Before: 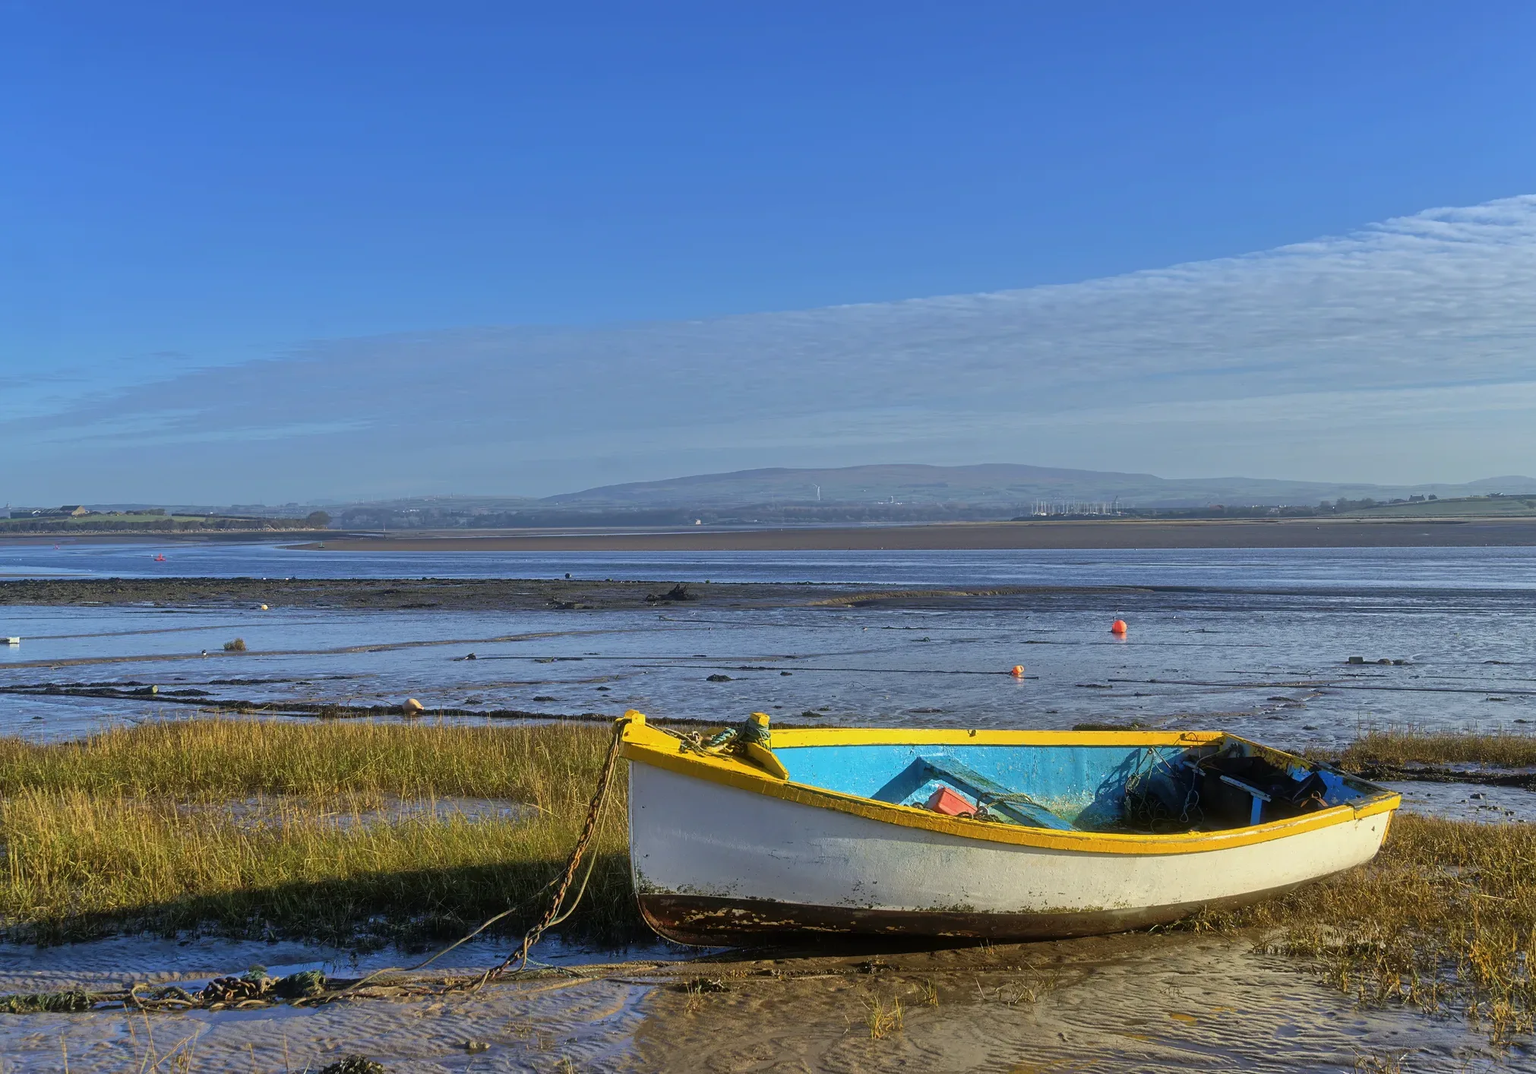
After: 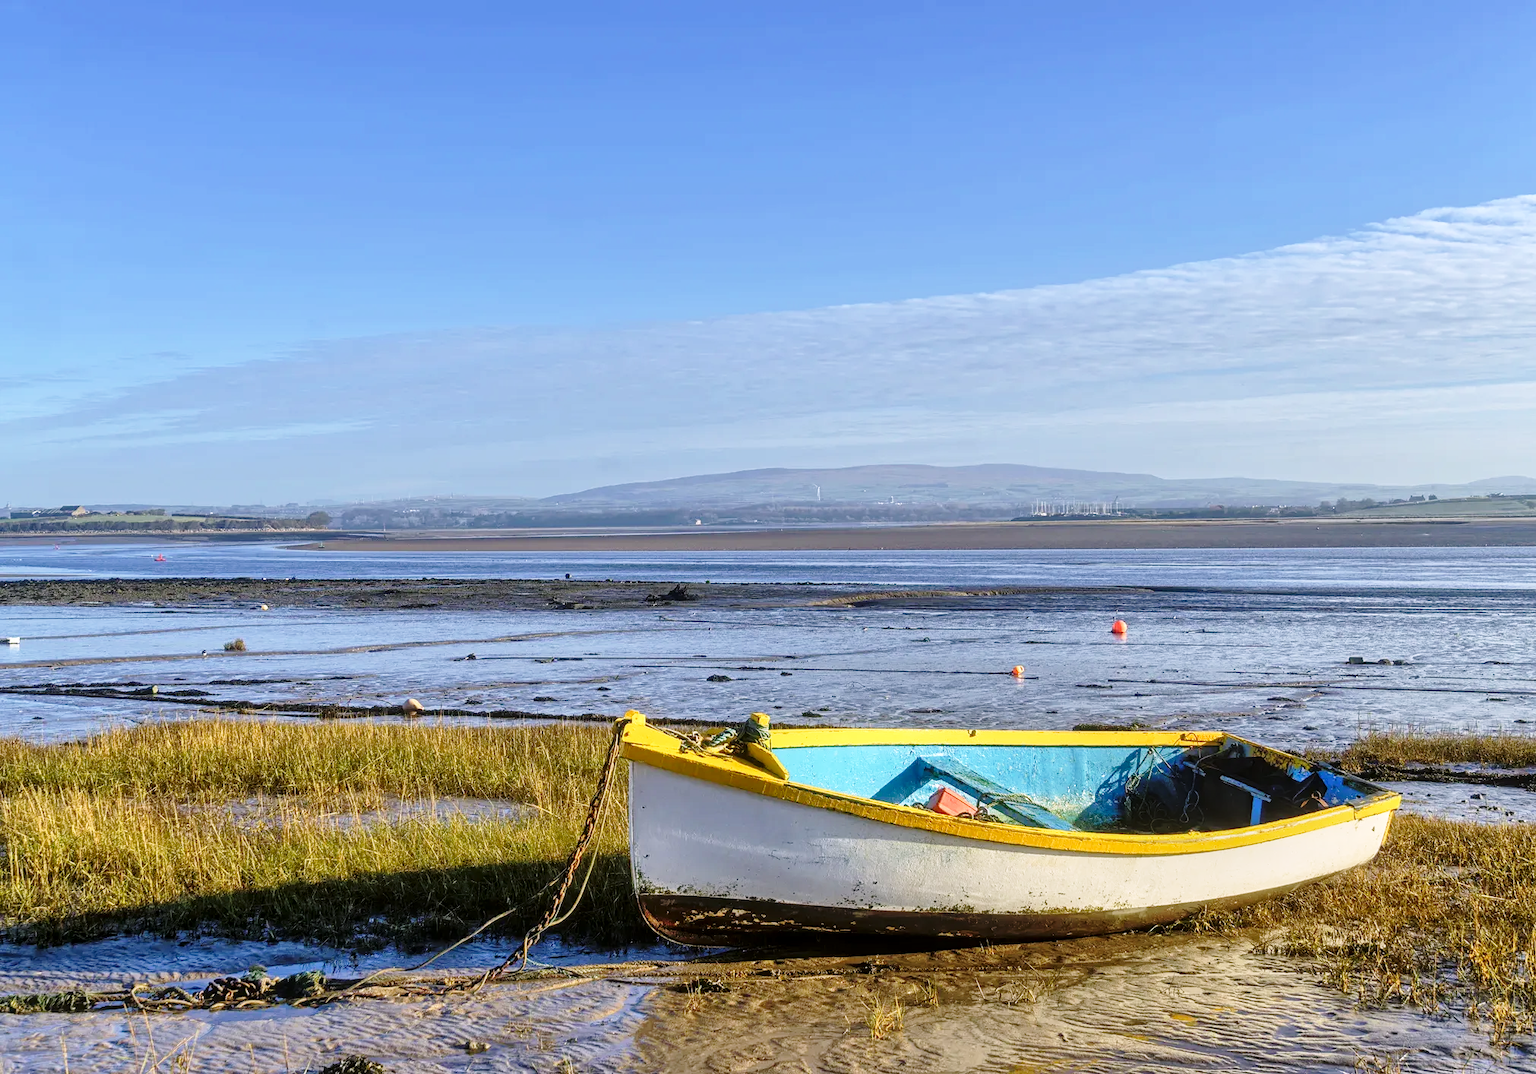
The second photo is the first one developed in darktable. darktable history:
local contrast: on, module defaults
color correction: highlights a* 3.09, highlights b* -1, shadows a* -0.077, shadows b* 2.11, saturation 0.98
base curve: curves: ch0 [(0, 0) (0.028, 0.03) (0.121, 0.232) (0.46, 0.748) (0.859, 0.968) (1, 1)], preserve colors none
